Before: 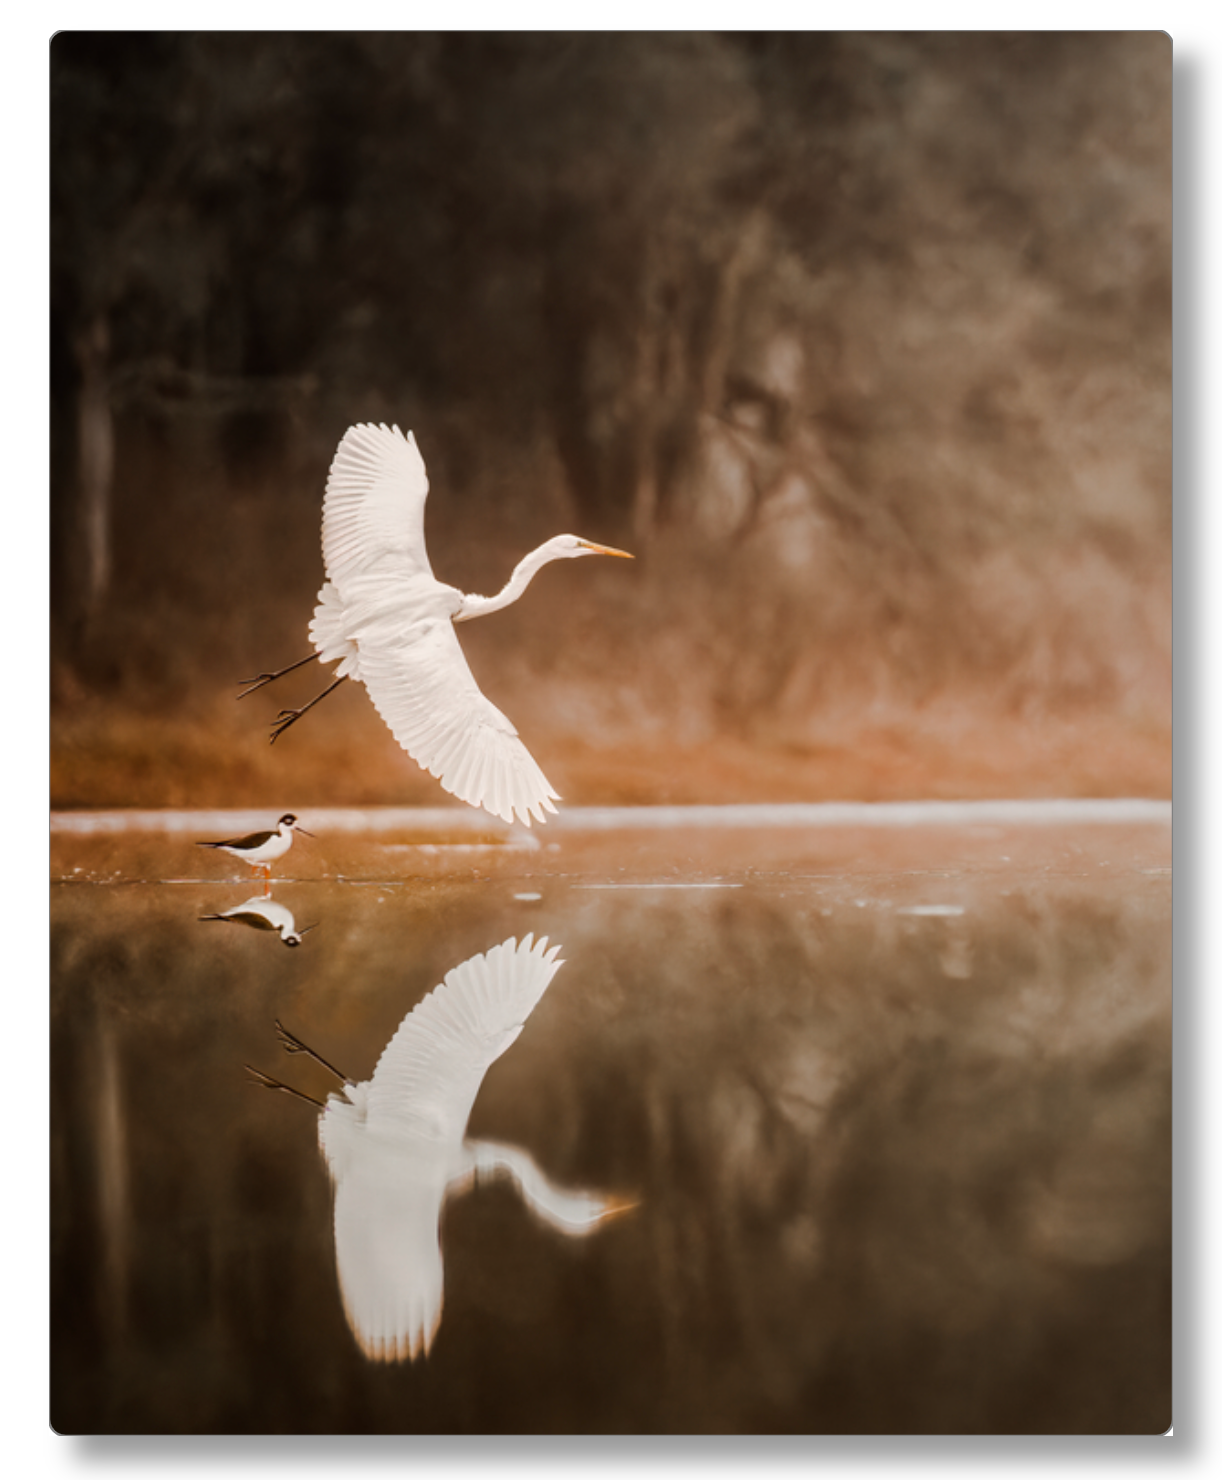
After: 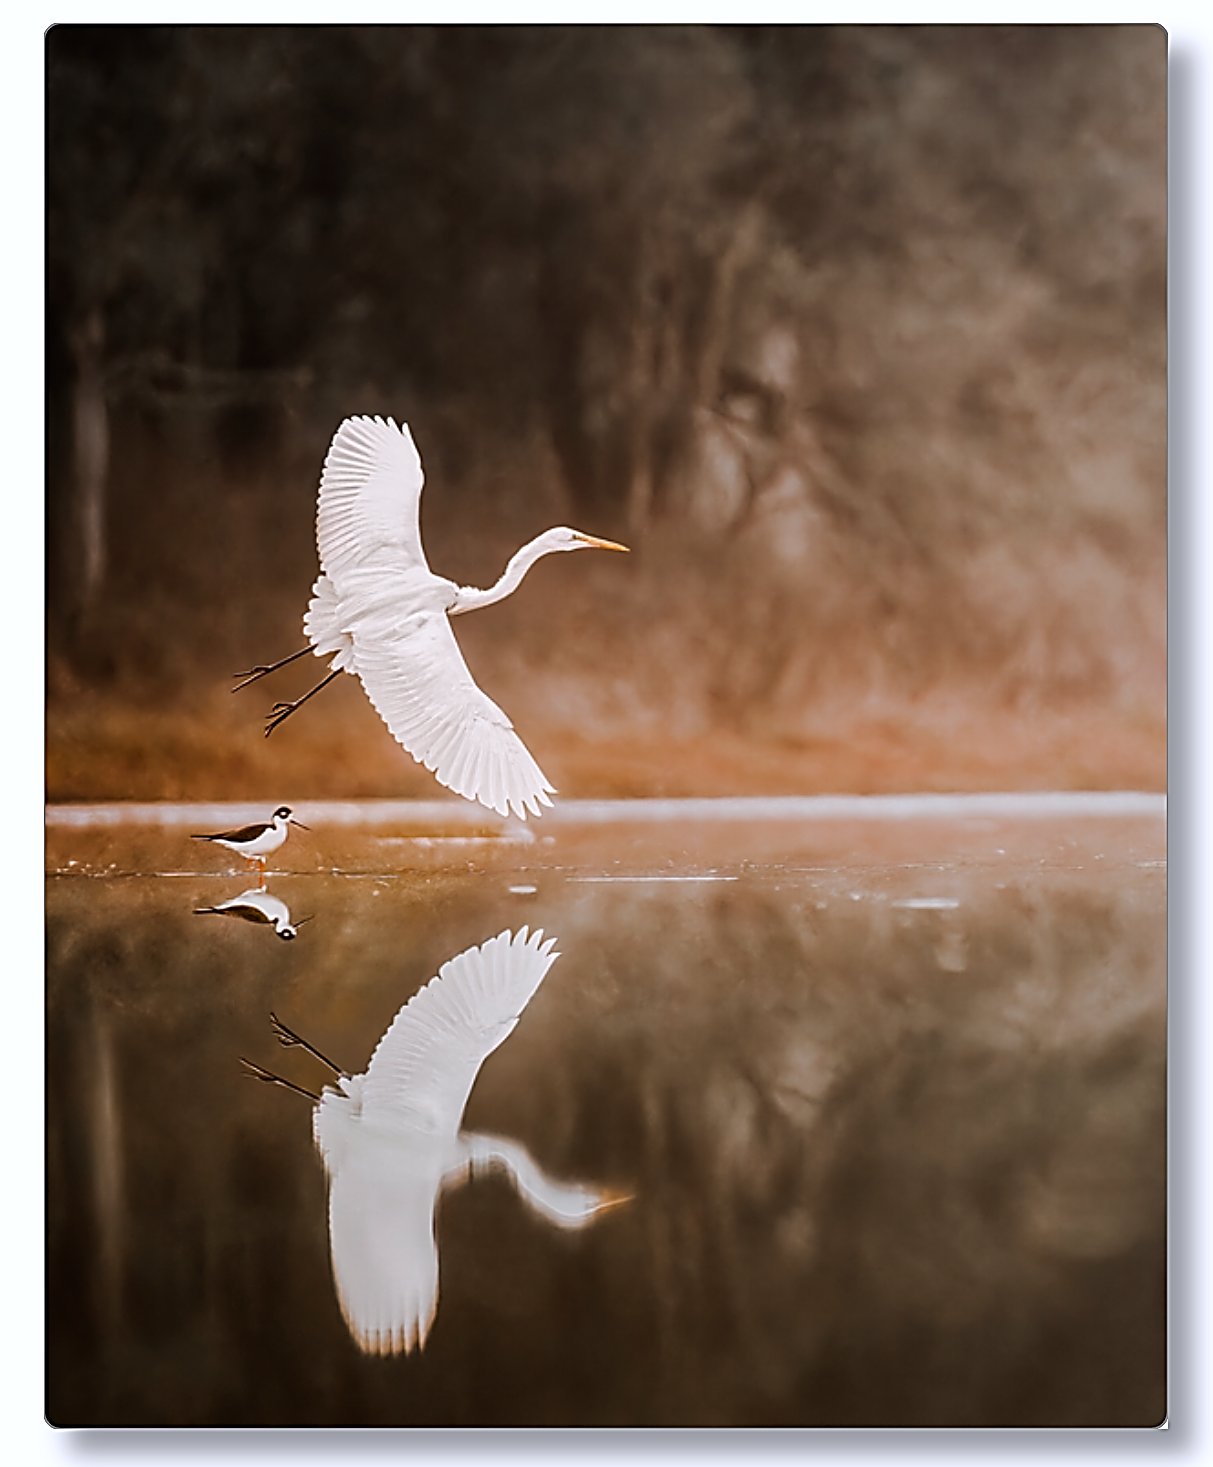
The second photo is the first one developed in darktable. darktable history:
crop: left 0.434%, top 0.485%, right 0.244%, bottom 0.386%
exposure: compensate highlight preservation false
white balance: red 0.984, blue 1.059
sharpen: amount 1.861
